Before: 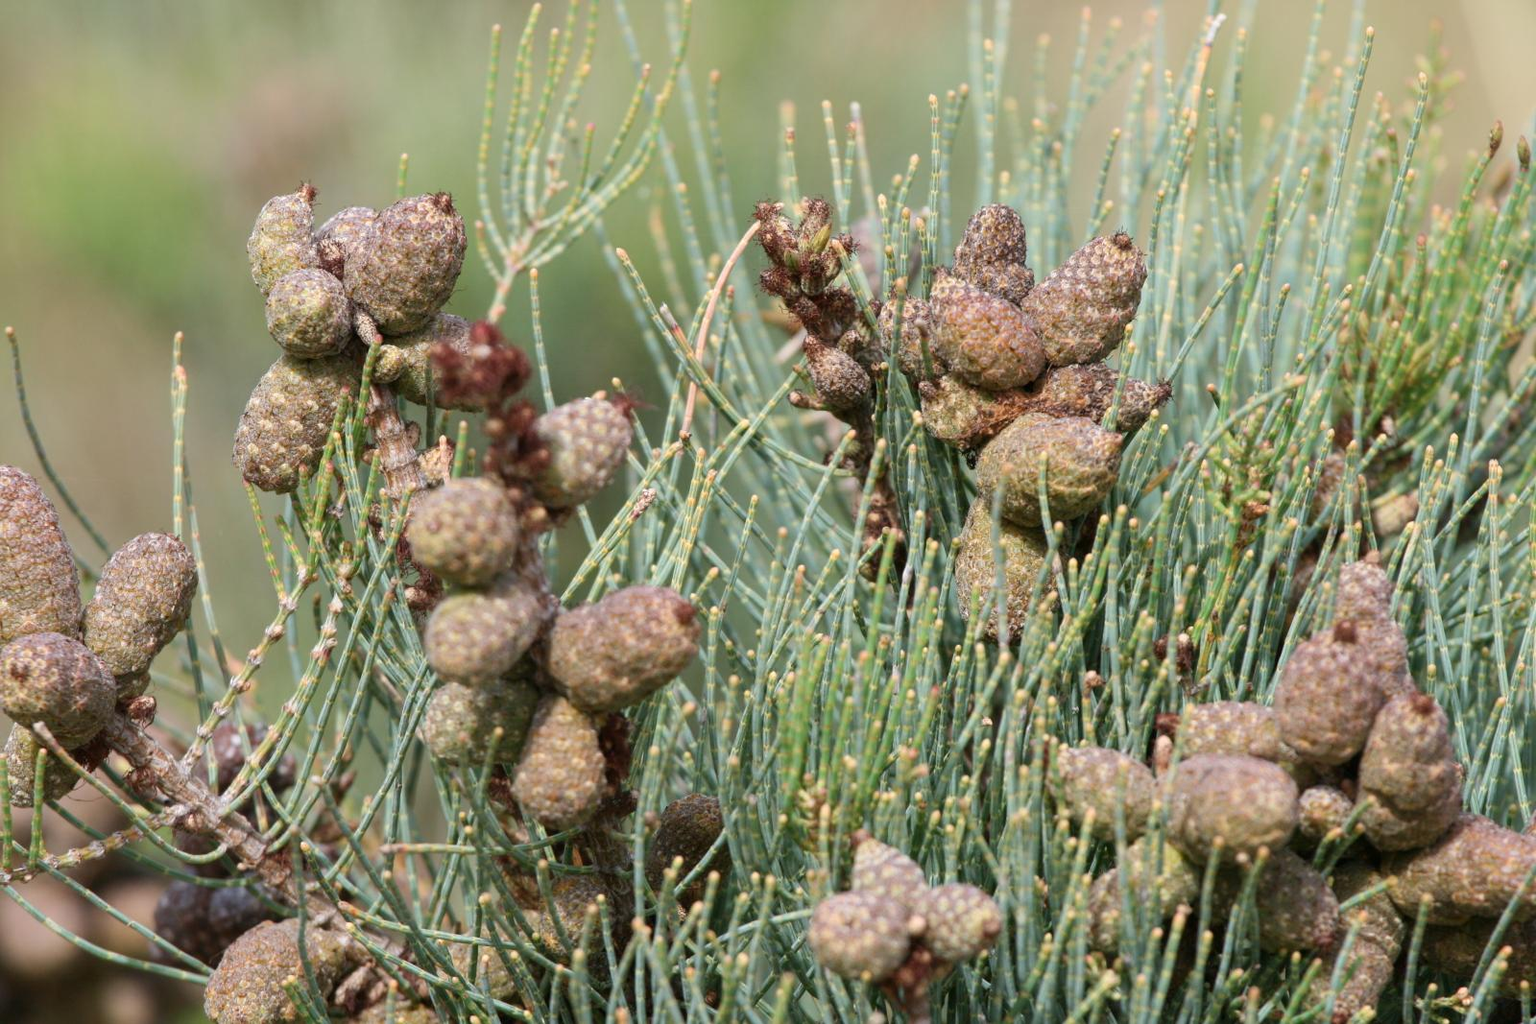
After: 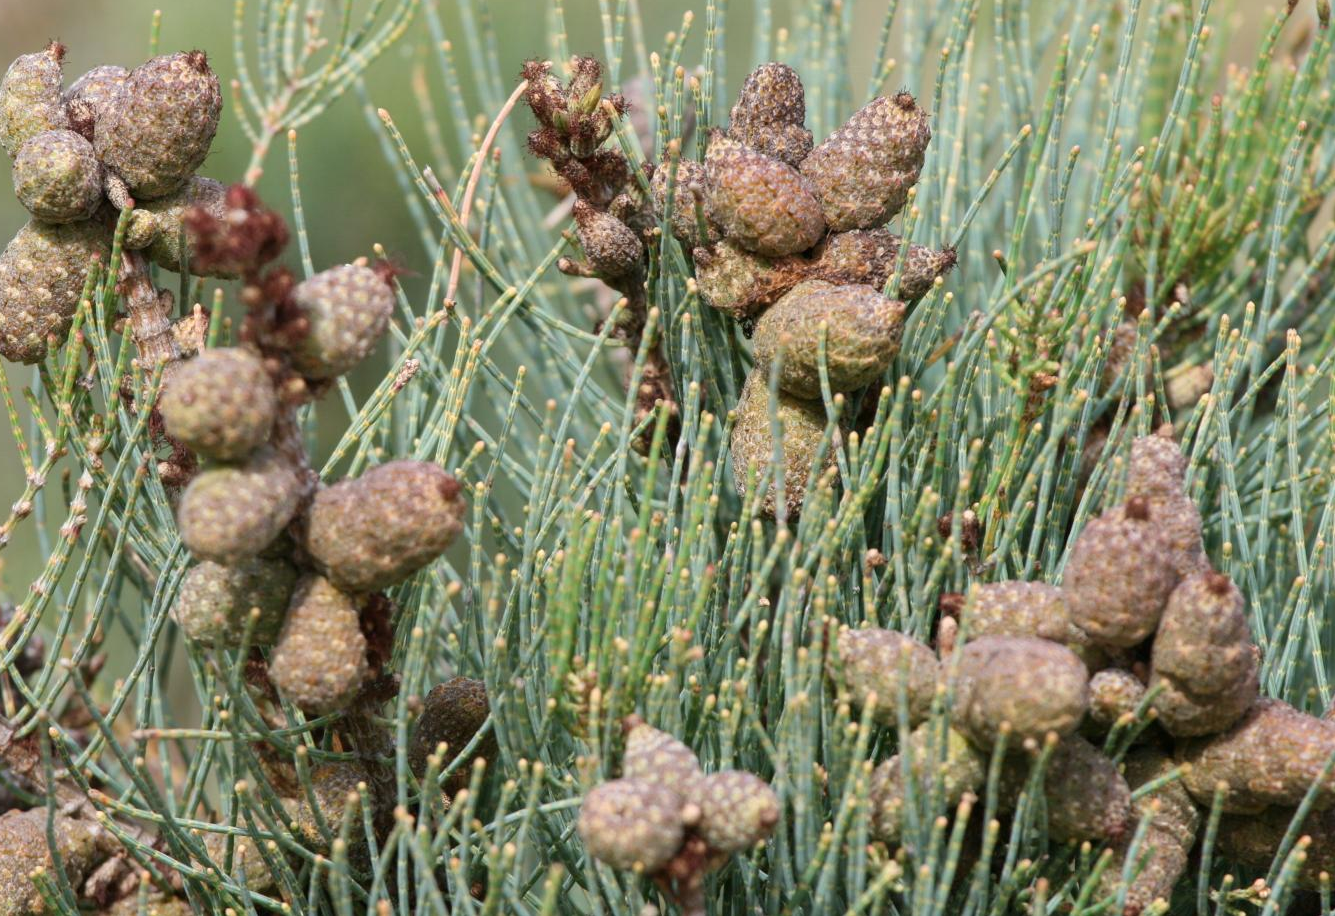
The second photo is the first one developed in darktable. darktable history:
color zones: curves: ch0 [(0, 0.5) (0.143, 0.5) (0.286, 0.5) (0.429, 0.495) (0.571, 0.437) (0.714, 0.44) (0.857, 0.496) (1, 0.5)]
crop: left 16.538%, top 14.105%
shadows and highlights: shadows 37.35, highlights -27.23, soften with gaussian
